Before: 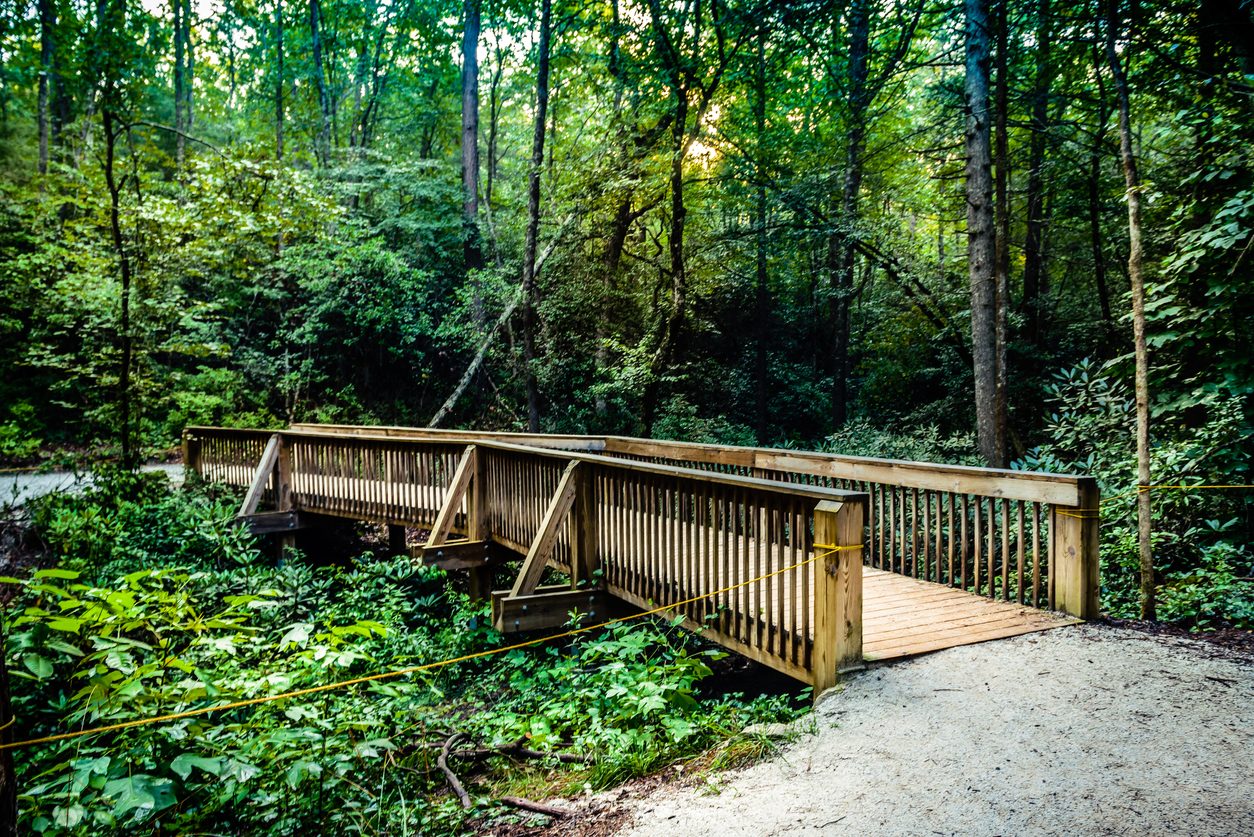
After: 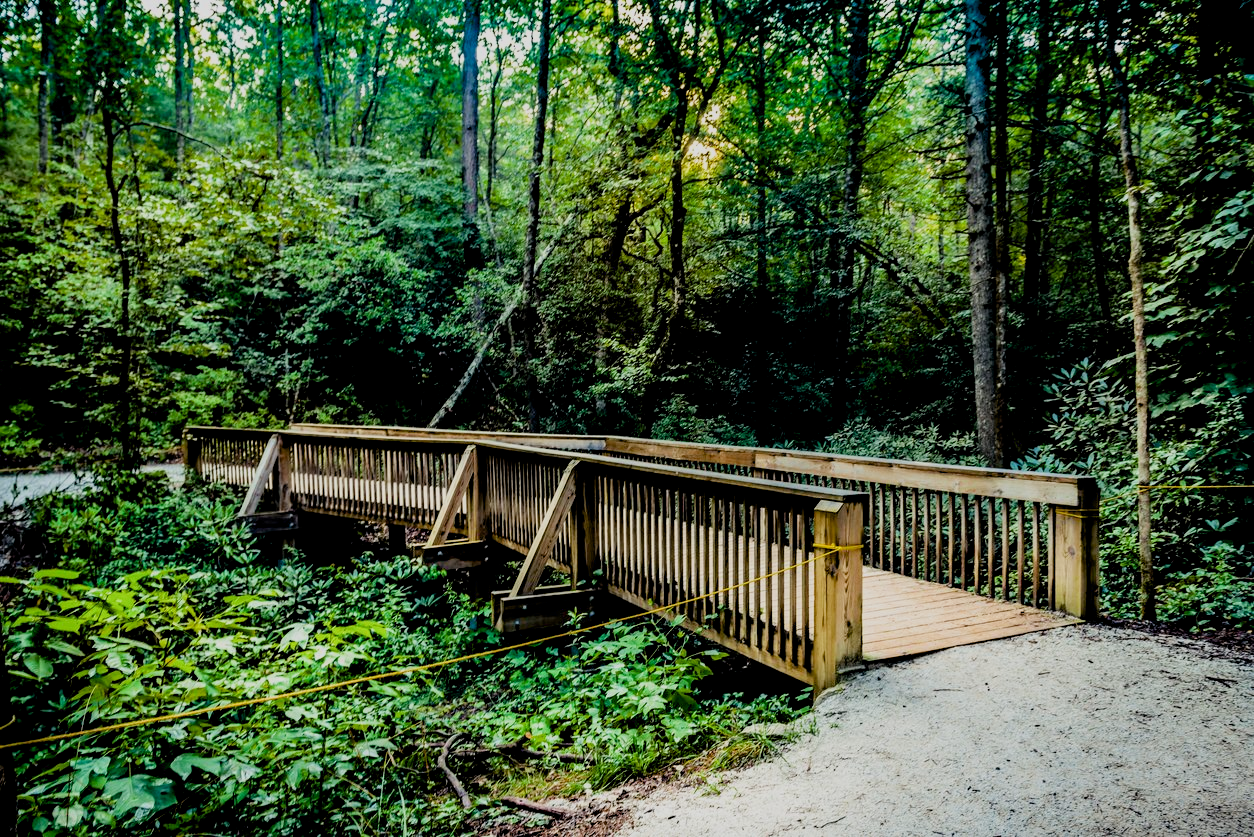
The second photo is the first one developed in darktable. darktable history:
filmic rgb: hardness 4.17
exposure: black level correction 0.01, exposure 0.014 EV, compensate highlight preservation false
